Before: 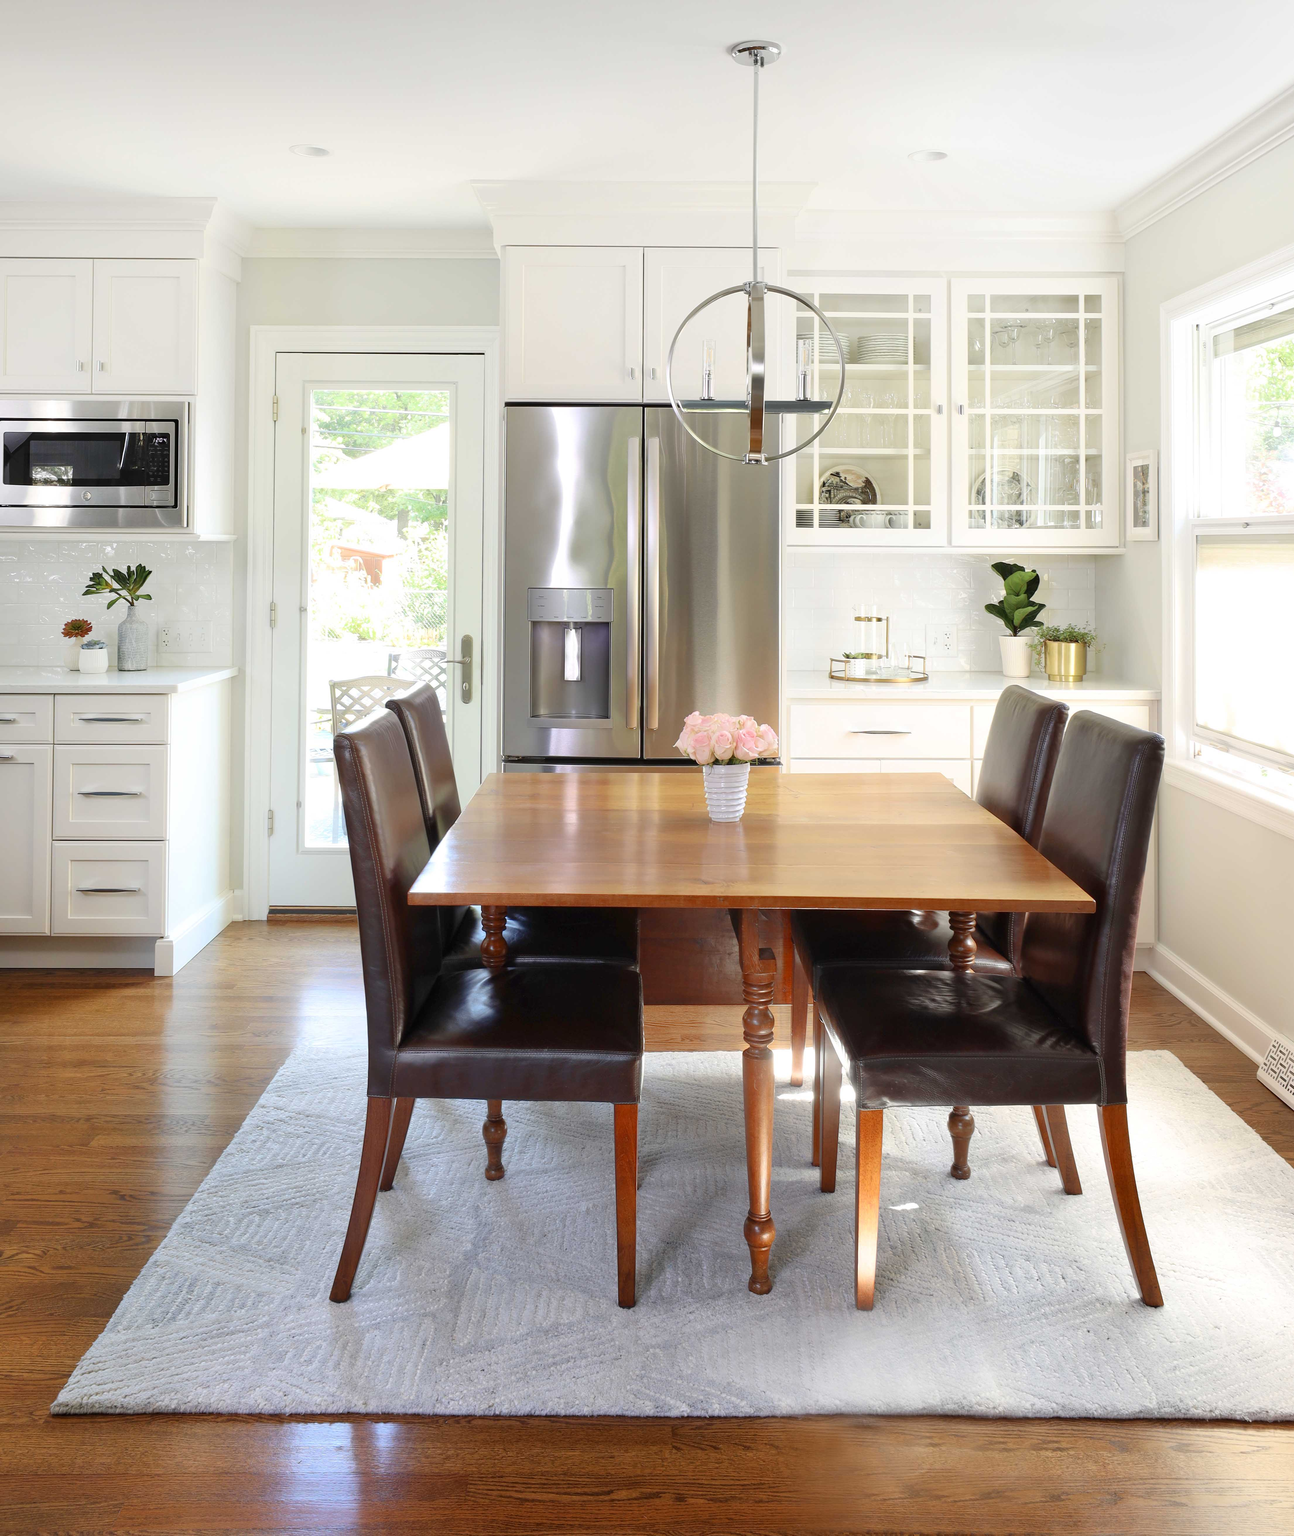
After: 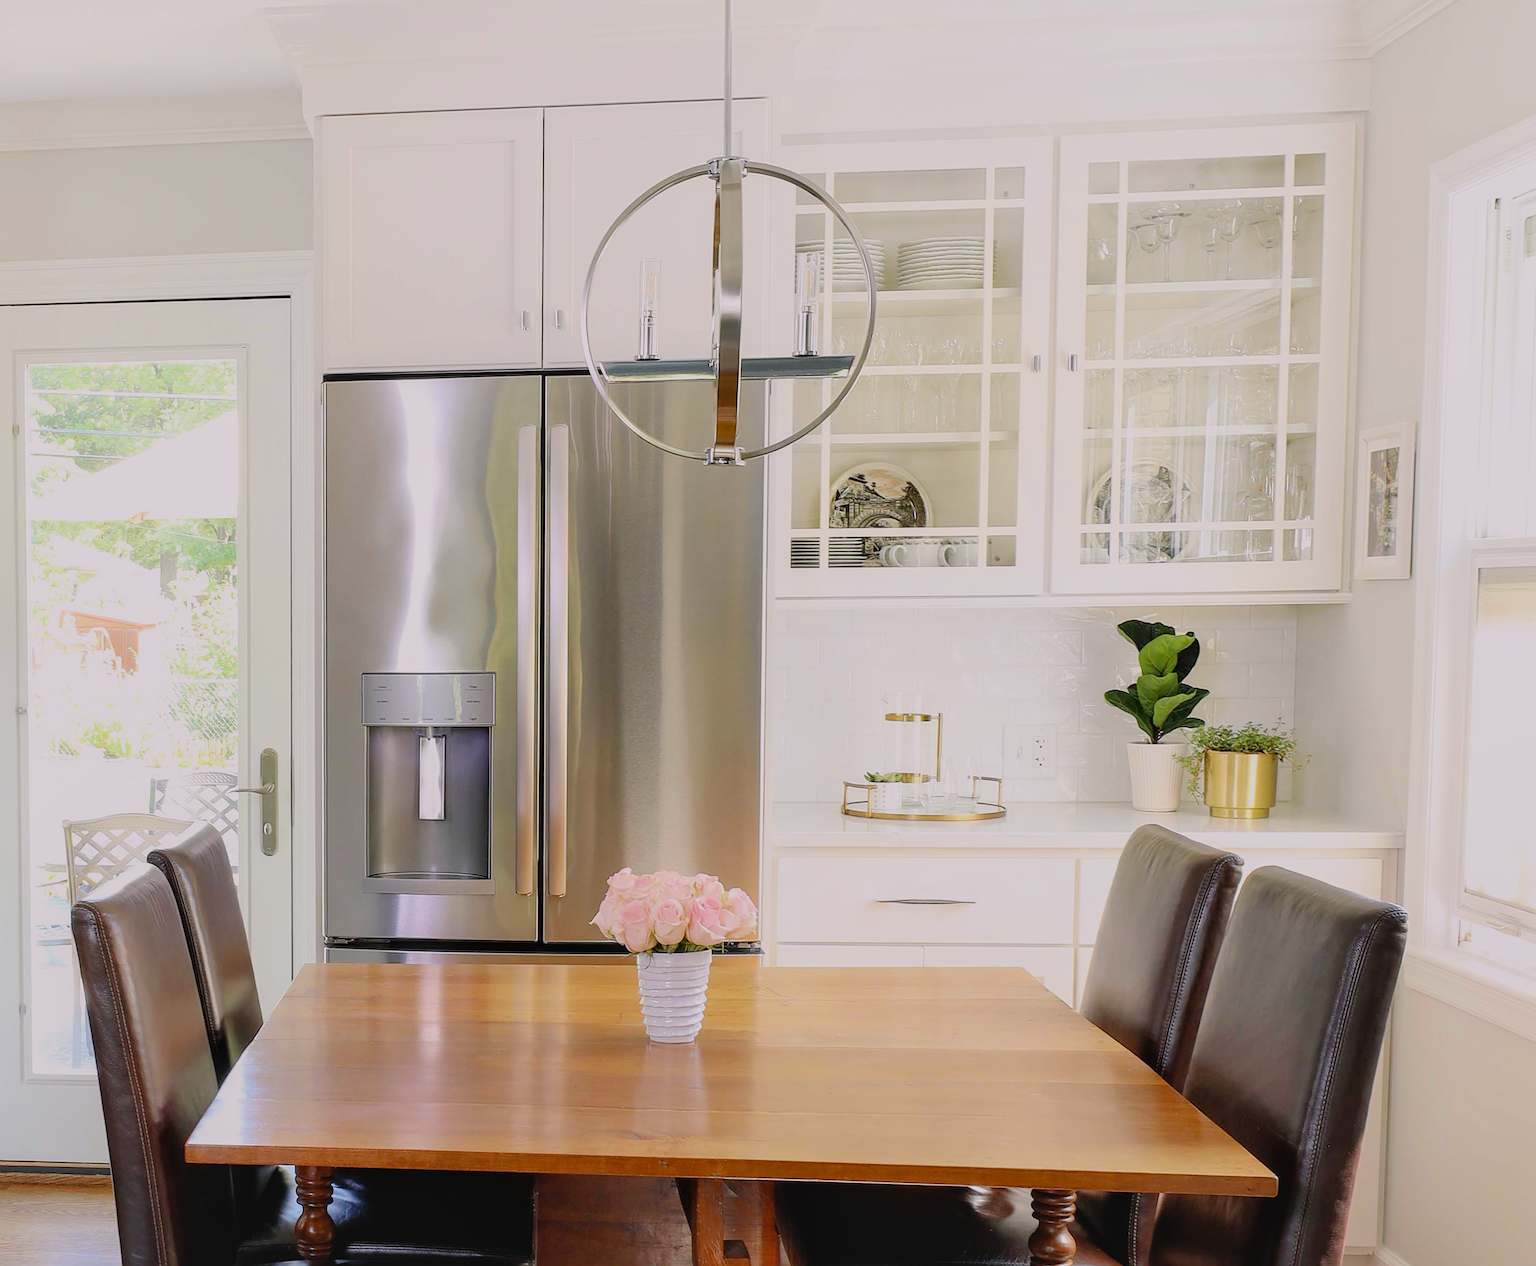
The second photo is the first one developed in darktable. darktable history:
crop: left 18.38%, top 11.092%, right 2.134%, bottom 33.217%
sharpen: on, module defaults
color balance rgb: shadows lift › chroma 2%, shadows lift › hue 217.2°, power › chroma 0.25%, power › hue 60°, highlights gain › chroma 1.5%, highlights gain › hue 309.6°, global offset › luminance -0.25%, perceptual saturation grading › global saturation 15%, global vibrance 15%
rotate and perspective: rotation 0.062°, lens shift (vertical) 0.115, lens shift (horizontal) -0.133, crop left 0.047, crop right 0.94, crop top 0.061, crop bottom 0.94
filmic rgb: black relative exposure -7.65 EV, white relative exposure 4.56 EV, hardness 3.61
local contrast: detail 110%
